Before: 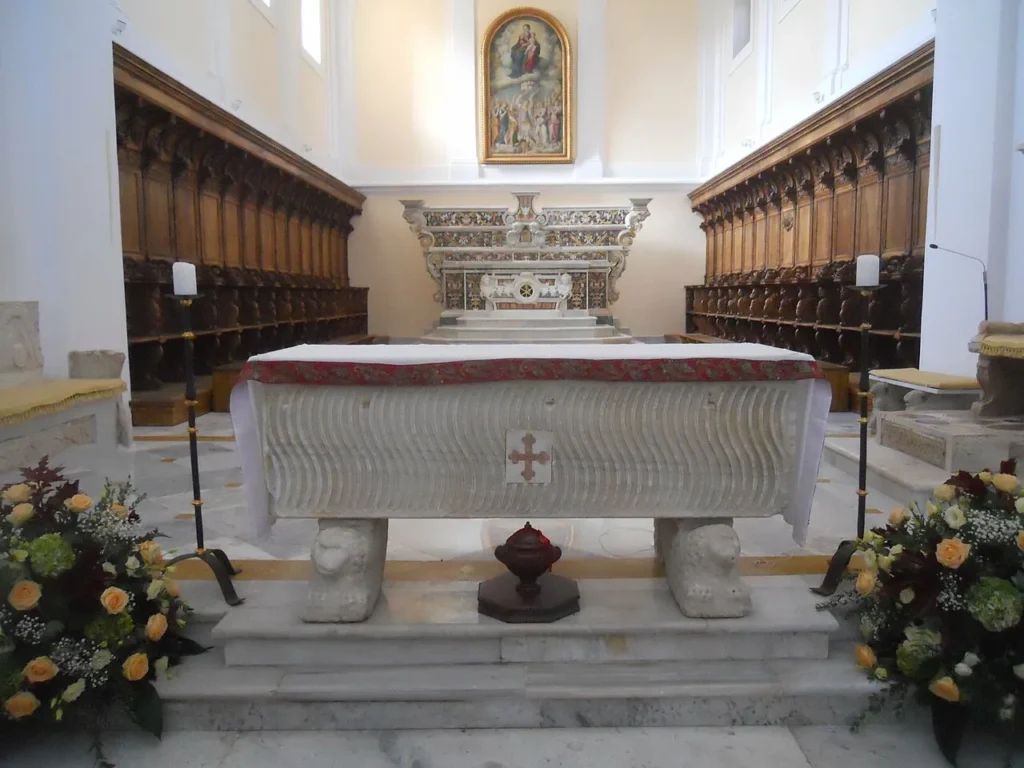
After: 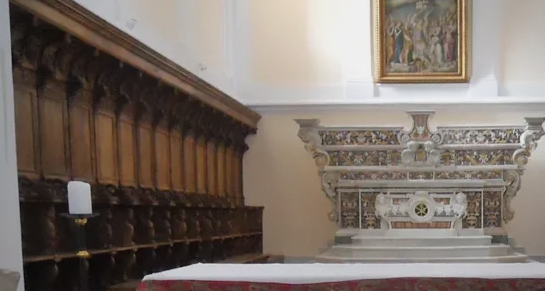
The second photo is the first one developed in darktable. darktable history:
tone equalizer: -8 EV -0.001 EV, -7 EV 0.002 EV, -6 EV -0.004 EV, -5 EV -0.013 EV, -4 EV -0.084 EV, -3 EV -0.205 EV, -2 EV -0.242 EV, -1 EV 0.107 EV, +0 EV 0.276 EV, edges refinement/feathering 500, mask exposure compensation -1.57 EV, preserve details guided filter
shadows and highlights: highlights color adjustment 0.099%, soften with gaussian
crop: left 10.35%, top 10.579%, right 36.362%, bottom 51.477%
filmic rgb: black relative exposure -11.36 EV, white relative exposure 3.23 EV, hardness 6.75
vignetting: brightness -0.283
